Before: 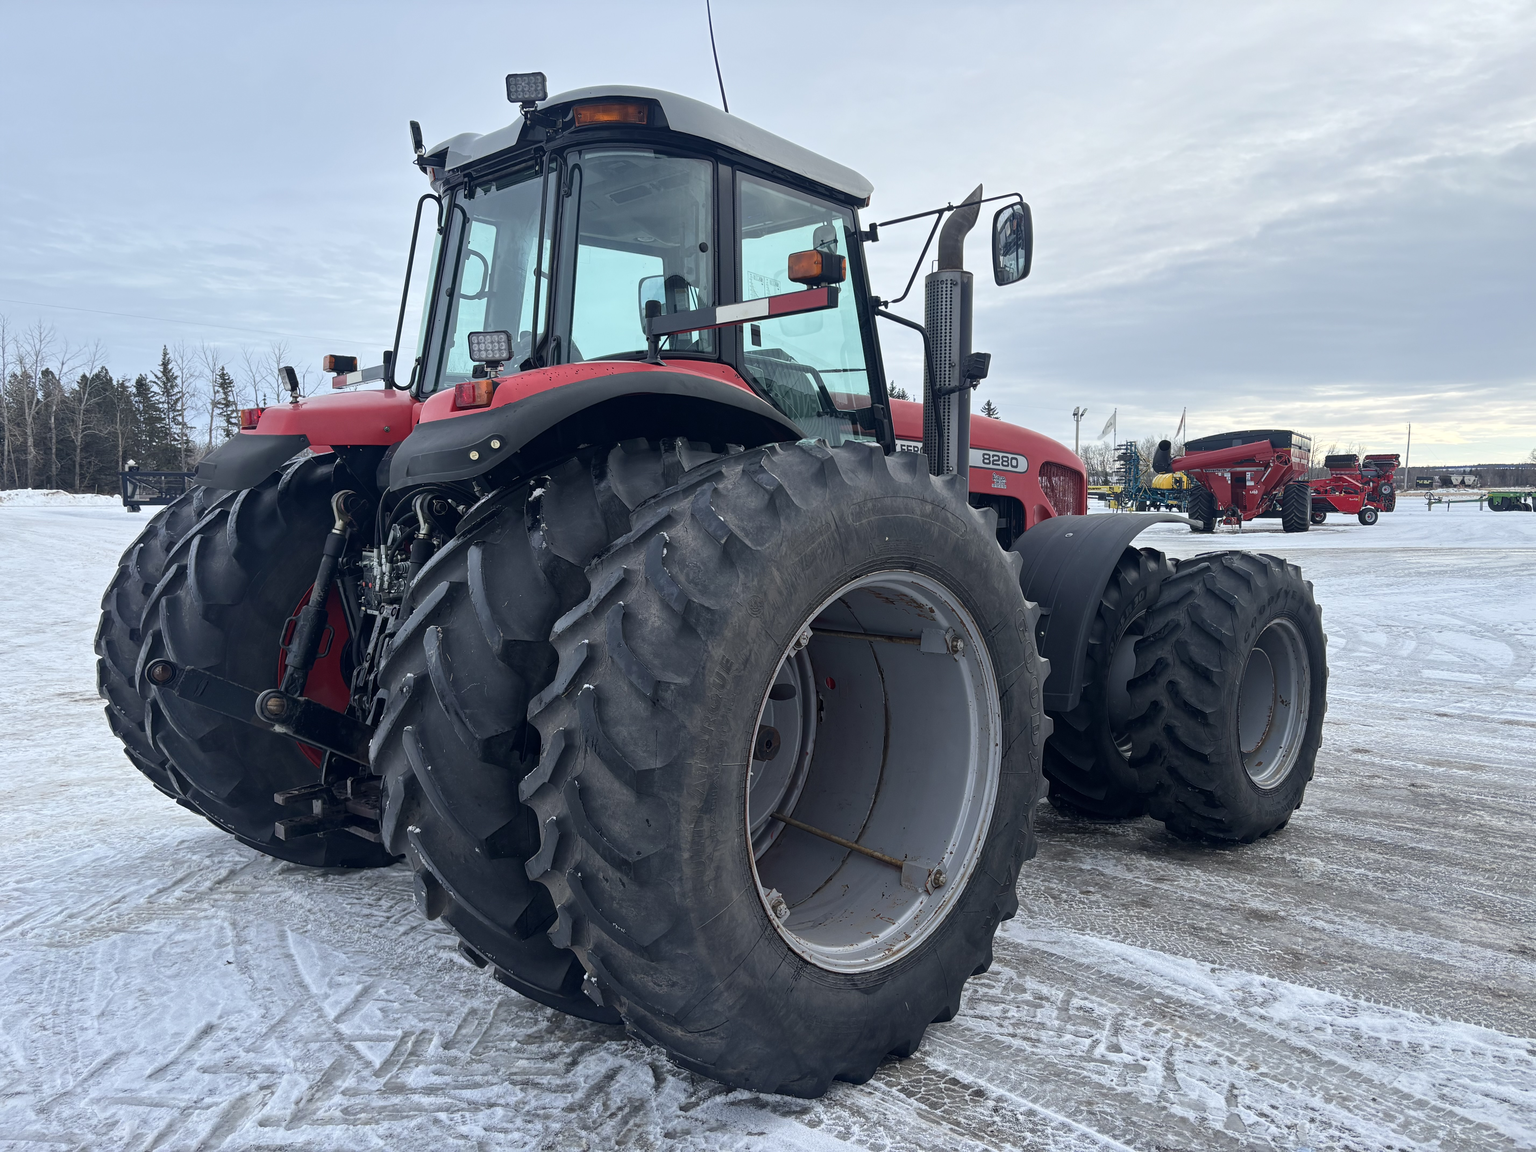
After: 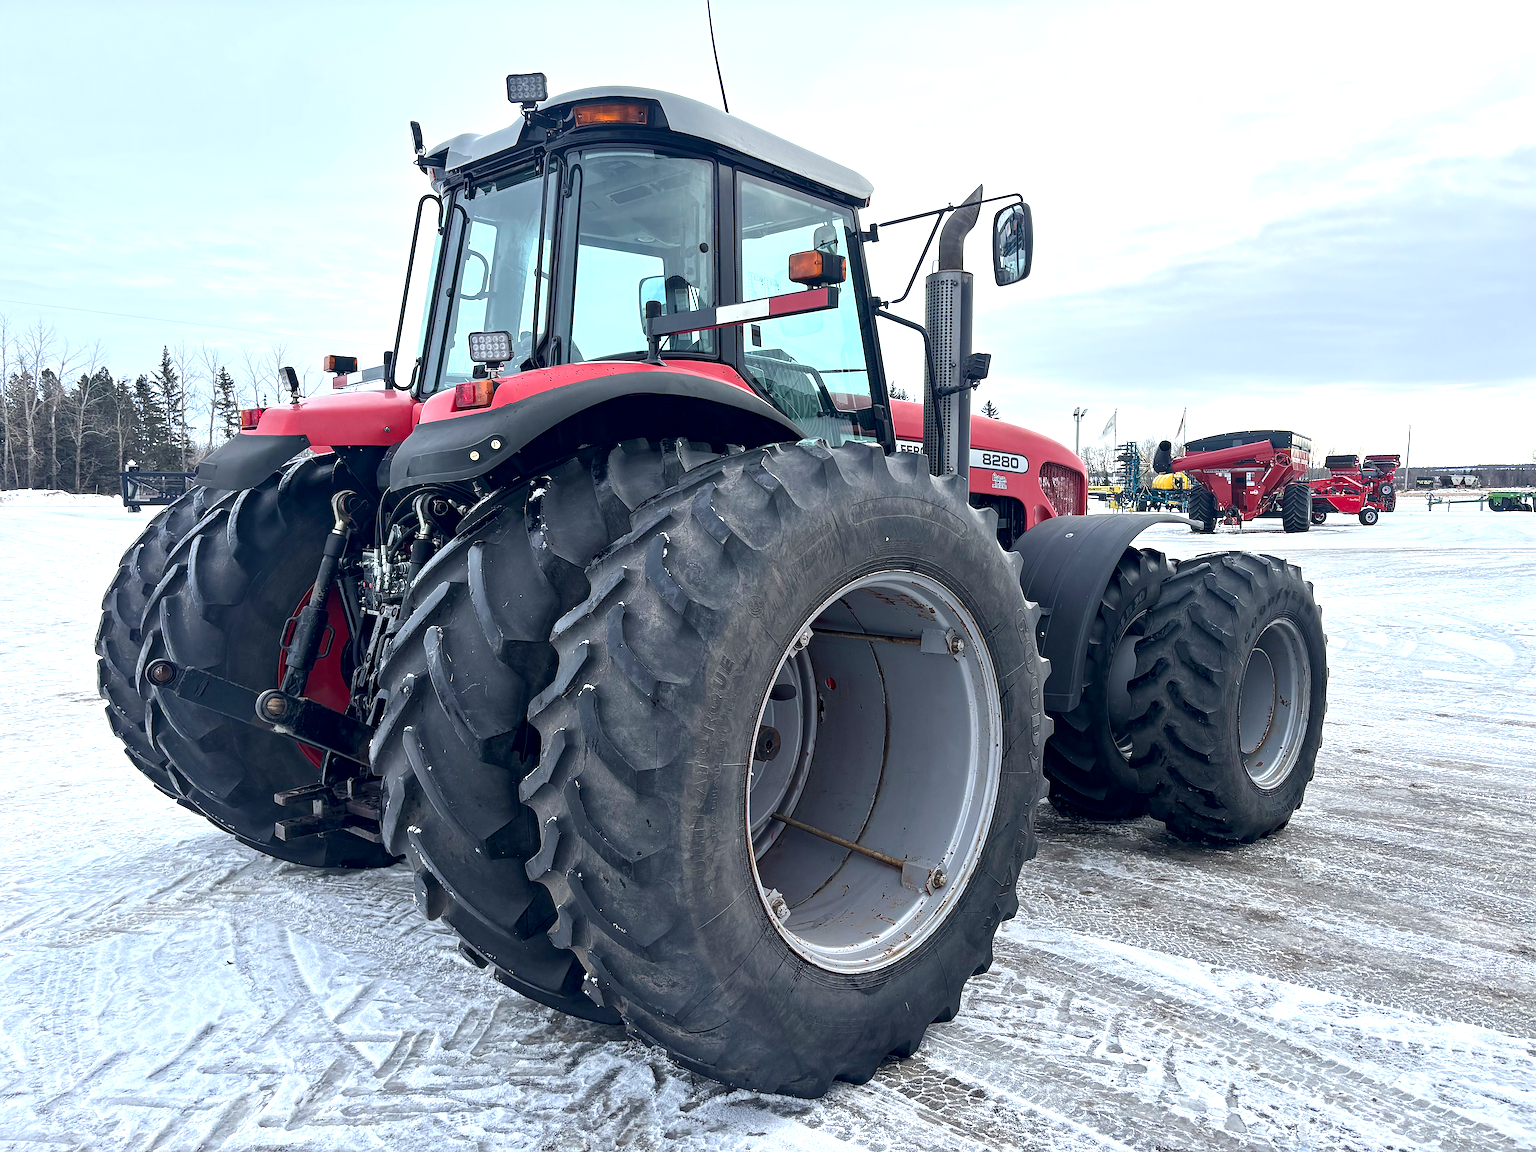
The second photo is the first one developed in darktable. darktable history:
exposure: black level correction 0.002, exposure 0.676 EV, compensate highlight preservation false
contrast equalizer: y [[0.6 ×6], [0.55 ×6], [0 ×6], [0 ×6], [0 ×6]], mix 0.301
sharpen: on, module defaults
